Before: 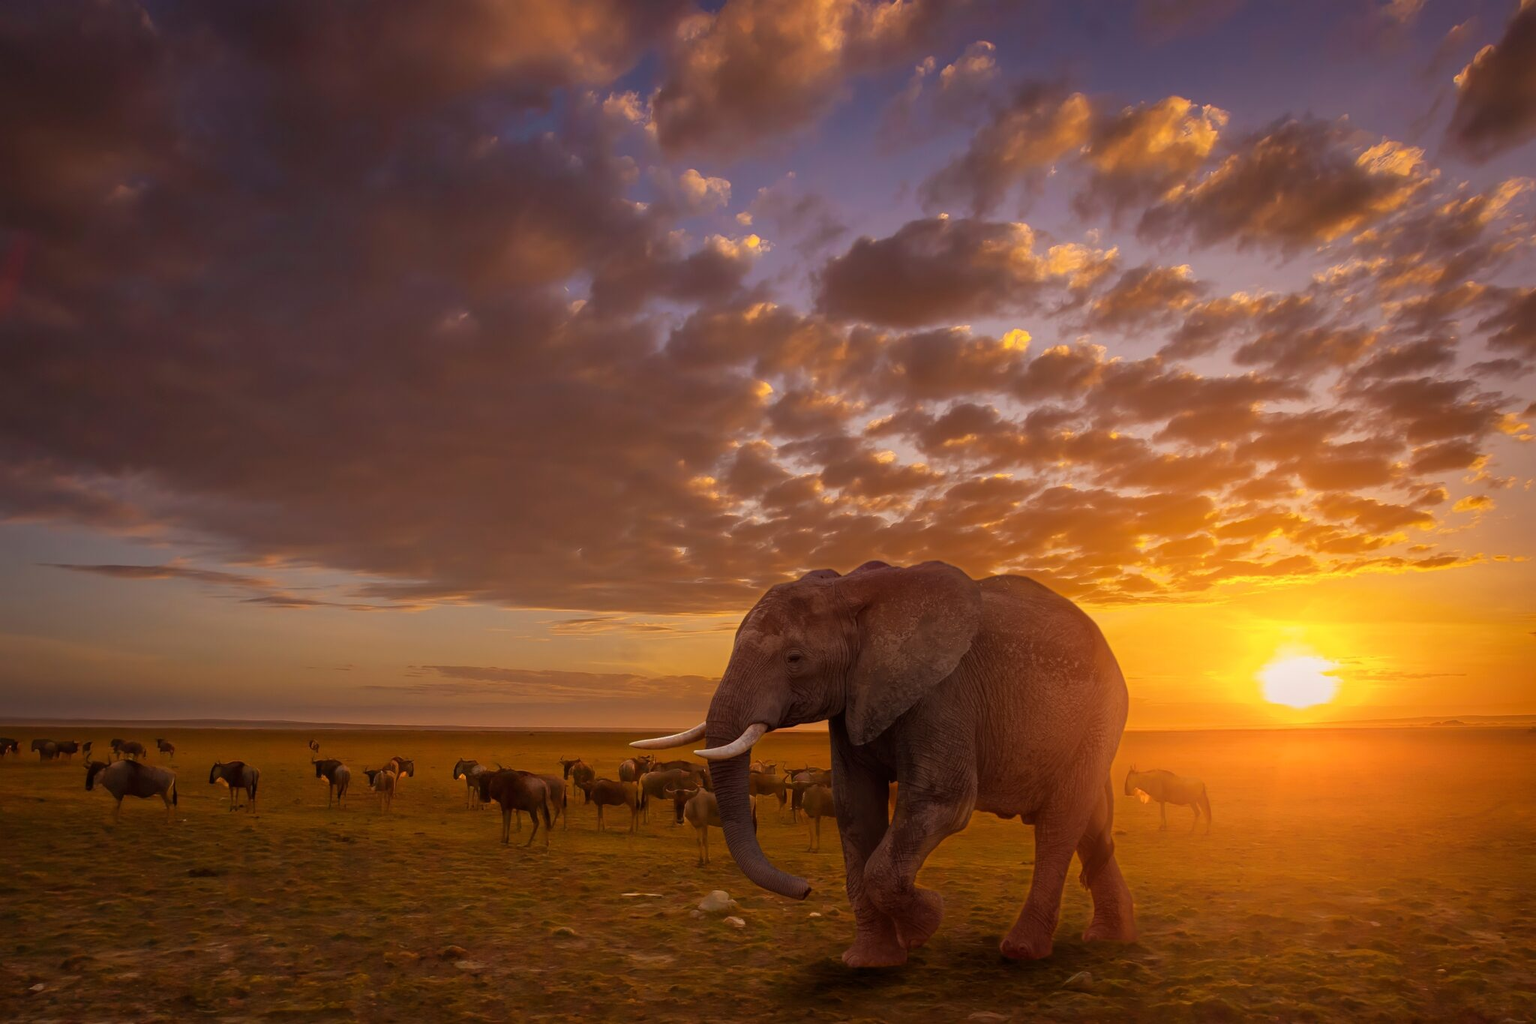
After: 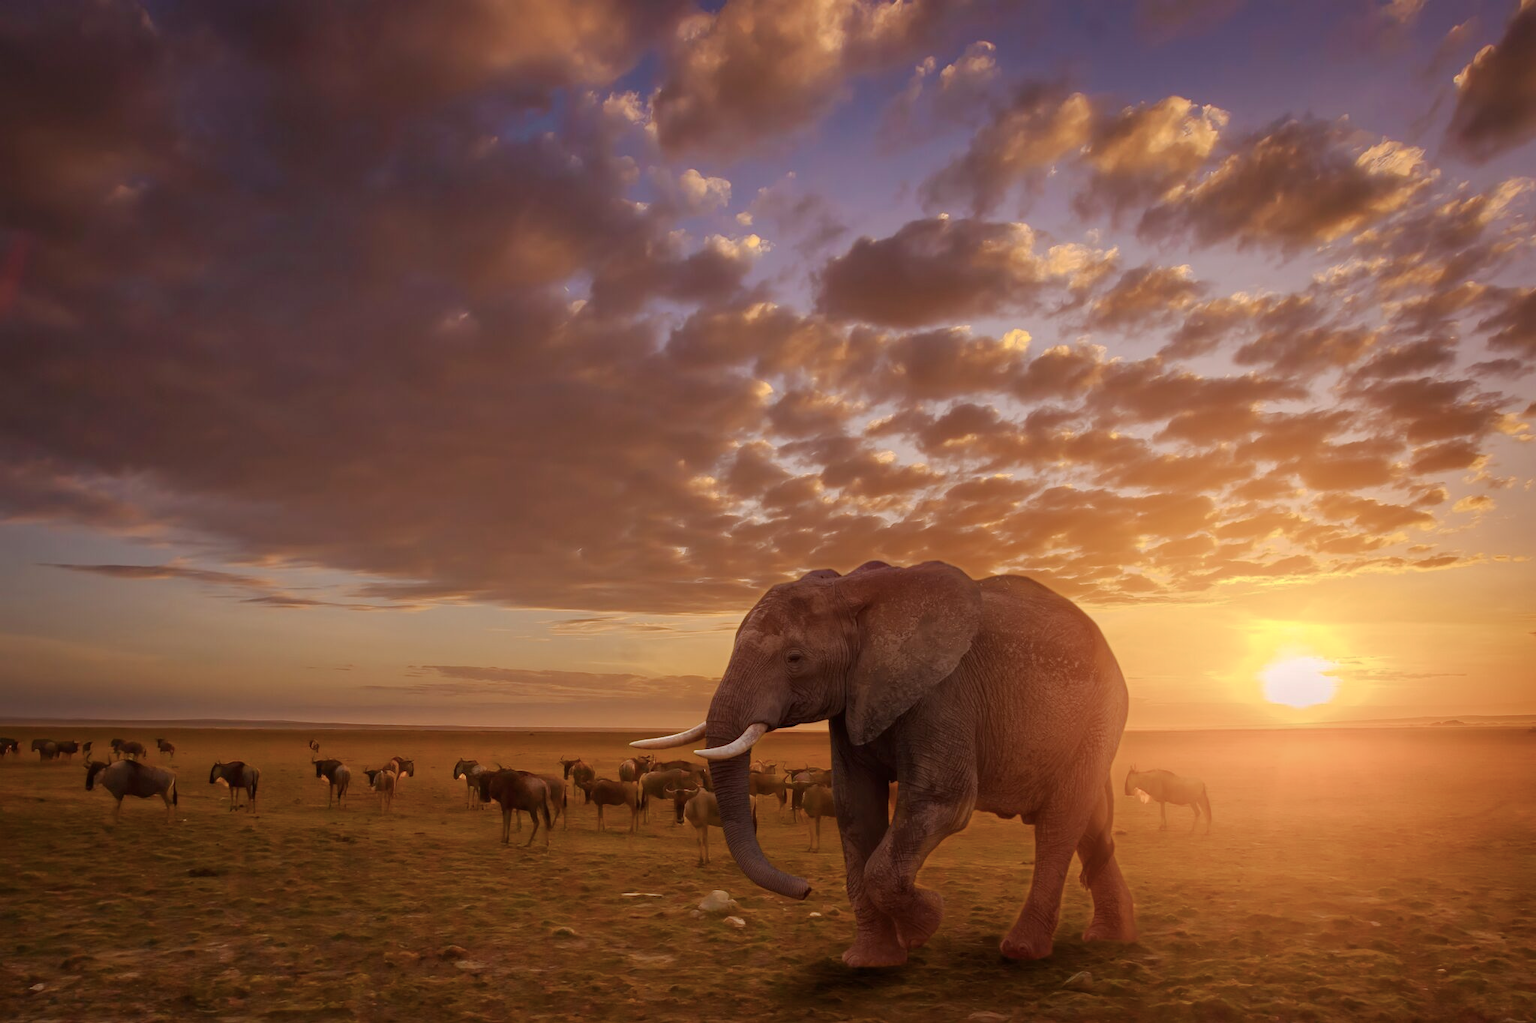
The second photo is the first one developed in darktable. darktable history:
base curve: curves: ch0 [(0, 0) (0.235, 0.266) (0.503, 0.496) (0.786, 0.72) (1, 1)], preserve colors none
tone equalizer: edges refinement/feathering 500, mask exposure compensation -1.57 EV, preserve details no
color balance rgb: highlights gain › luminance 9.748%, linear chroma grading › shadows 31.764%, linear chroma grading › global chroma -1.455%, linear chroma grading › mid-tones 4.083%, perceptual saturation grading › global saturation -27.27%, global vibrance 20%
